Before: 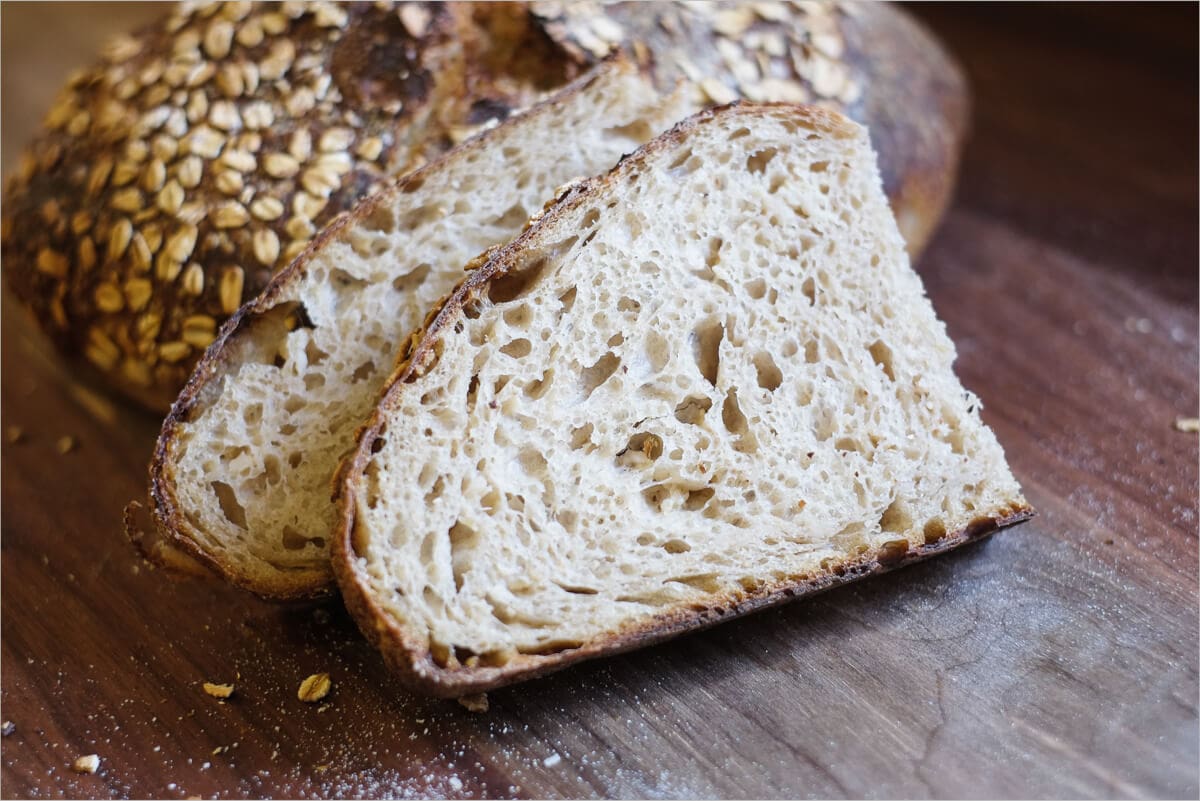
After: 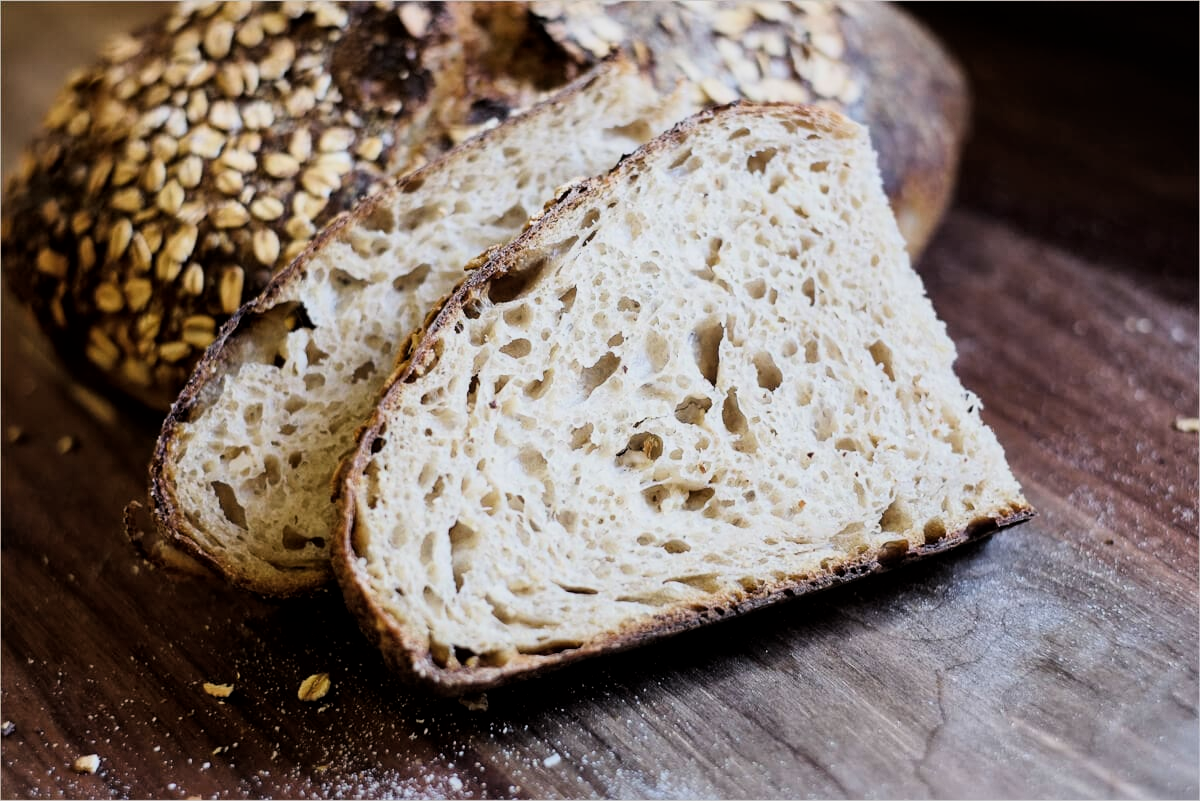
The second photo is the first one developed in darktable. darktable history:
filmic rgb: hardness 4.17, contrast 1.364, color science v6 (2022)
local contrast: mode bilateral grid, contrast 20, coarseness 50, detail 120%, midtone range 0.2
